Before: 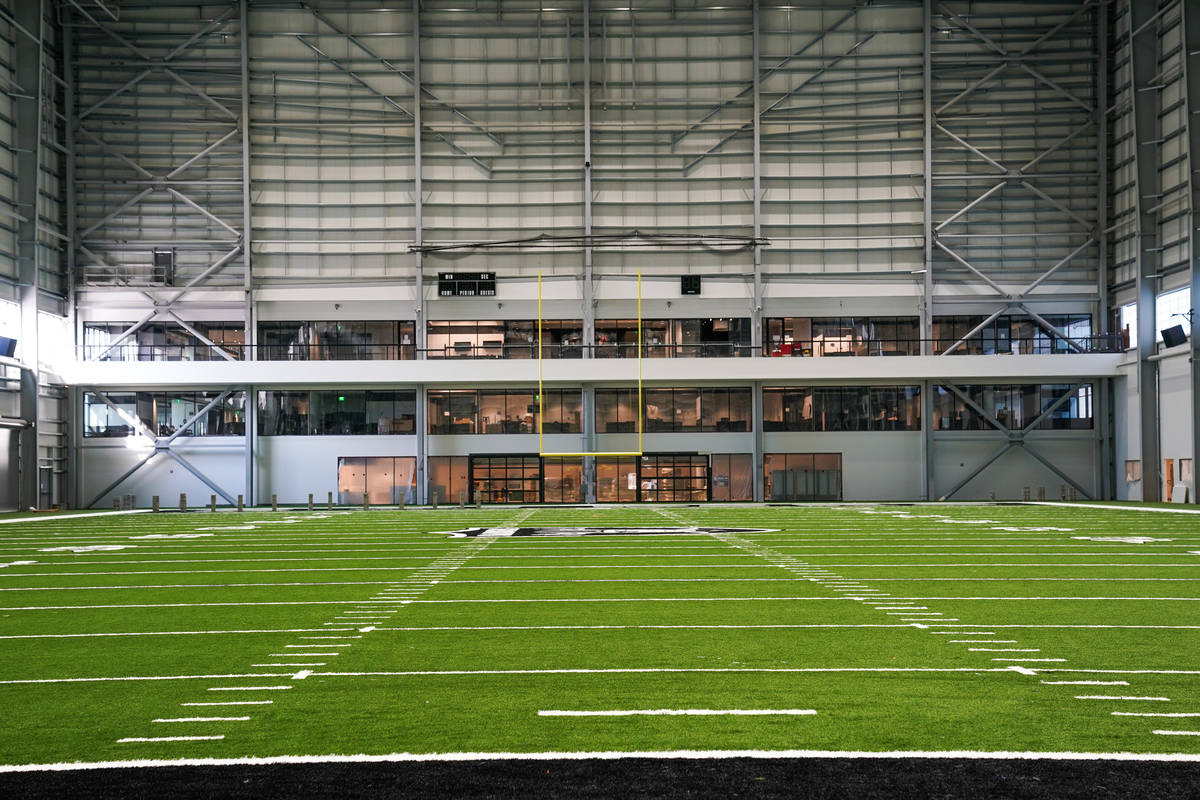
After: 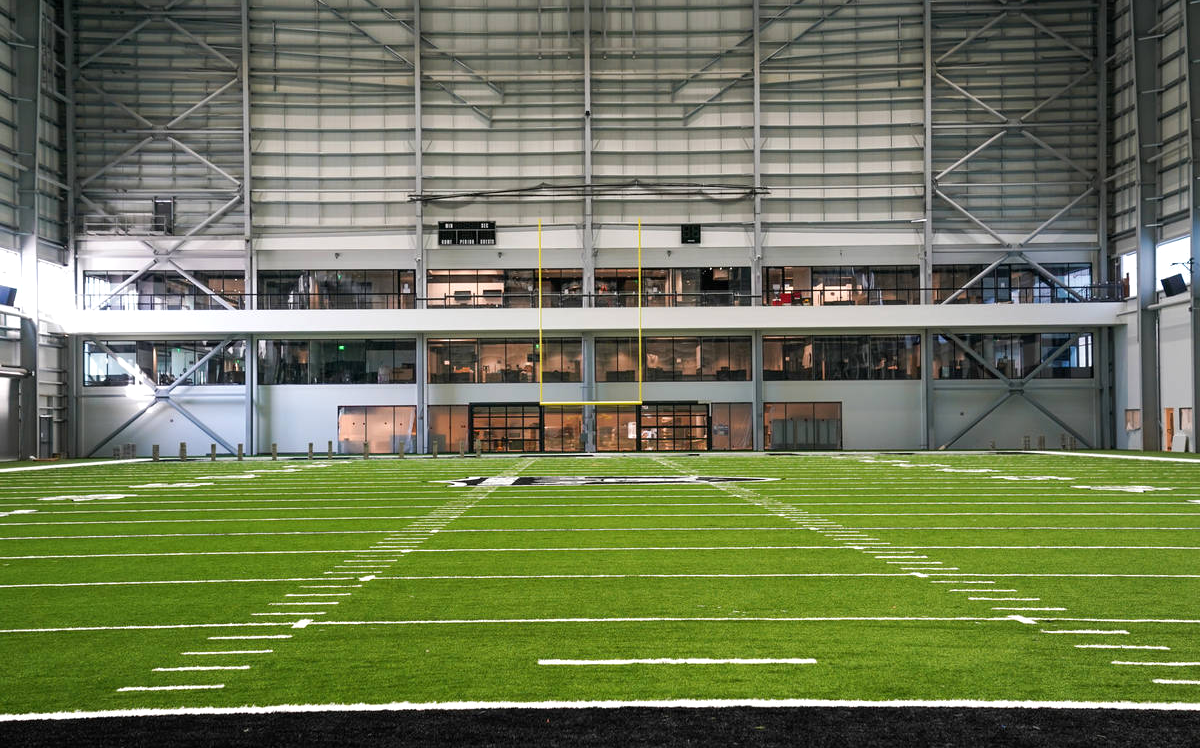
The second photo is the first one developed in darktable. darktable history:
exposure: exposure 0.16 EV, compensate exposure bias true, compensate highlight preservation false
crop and rotate: top 6.397%
